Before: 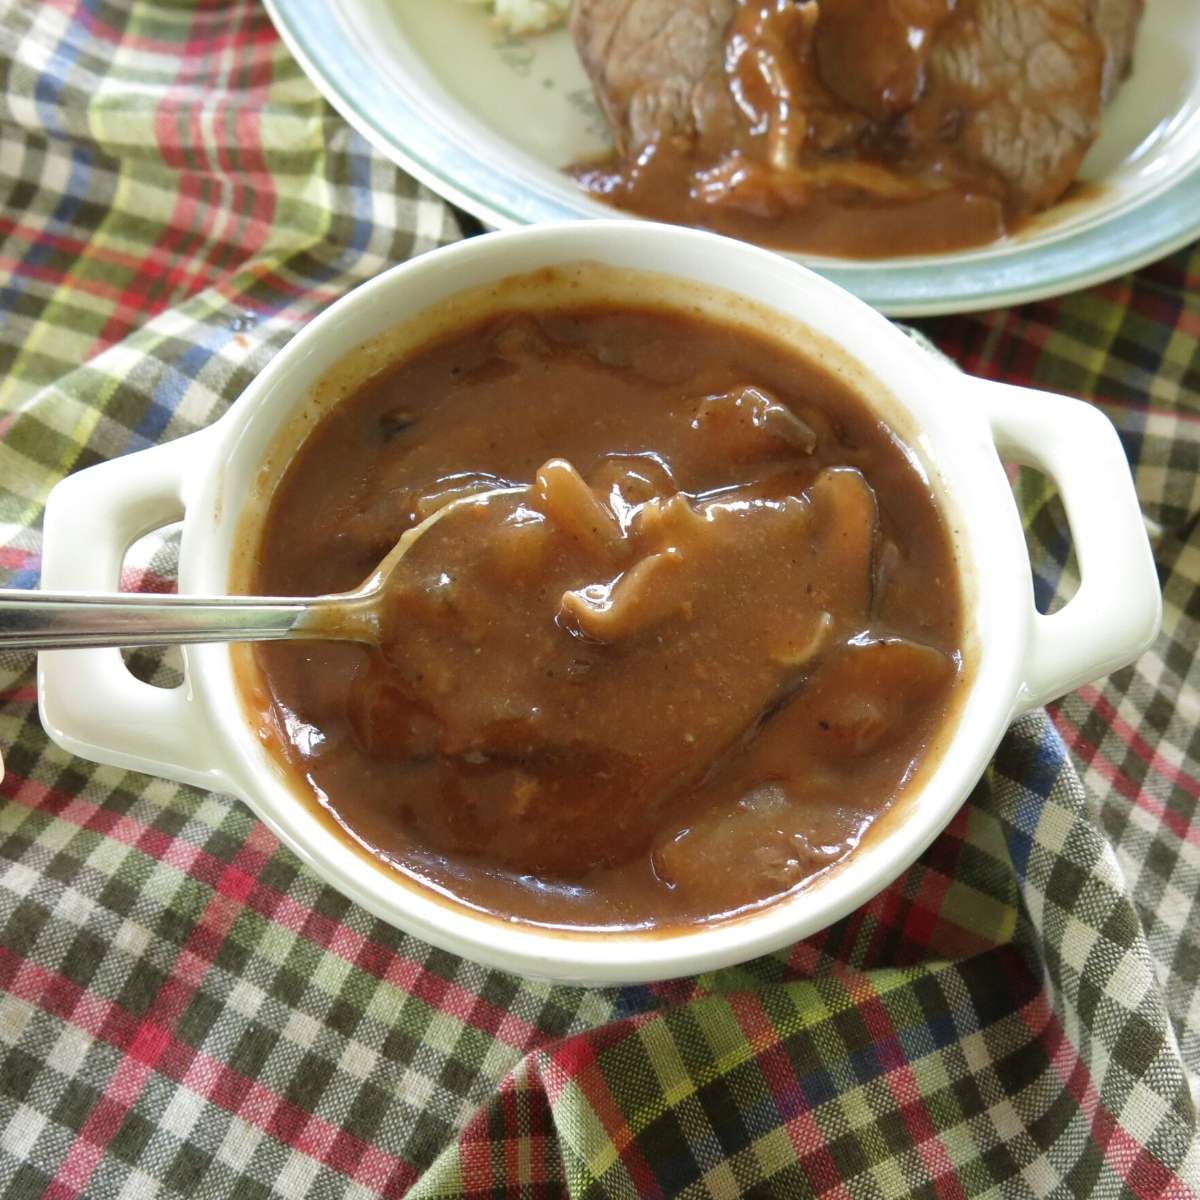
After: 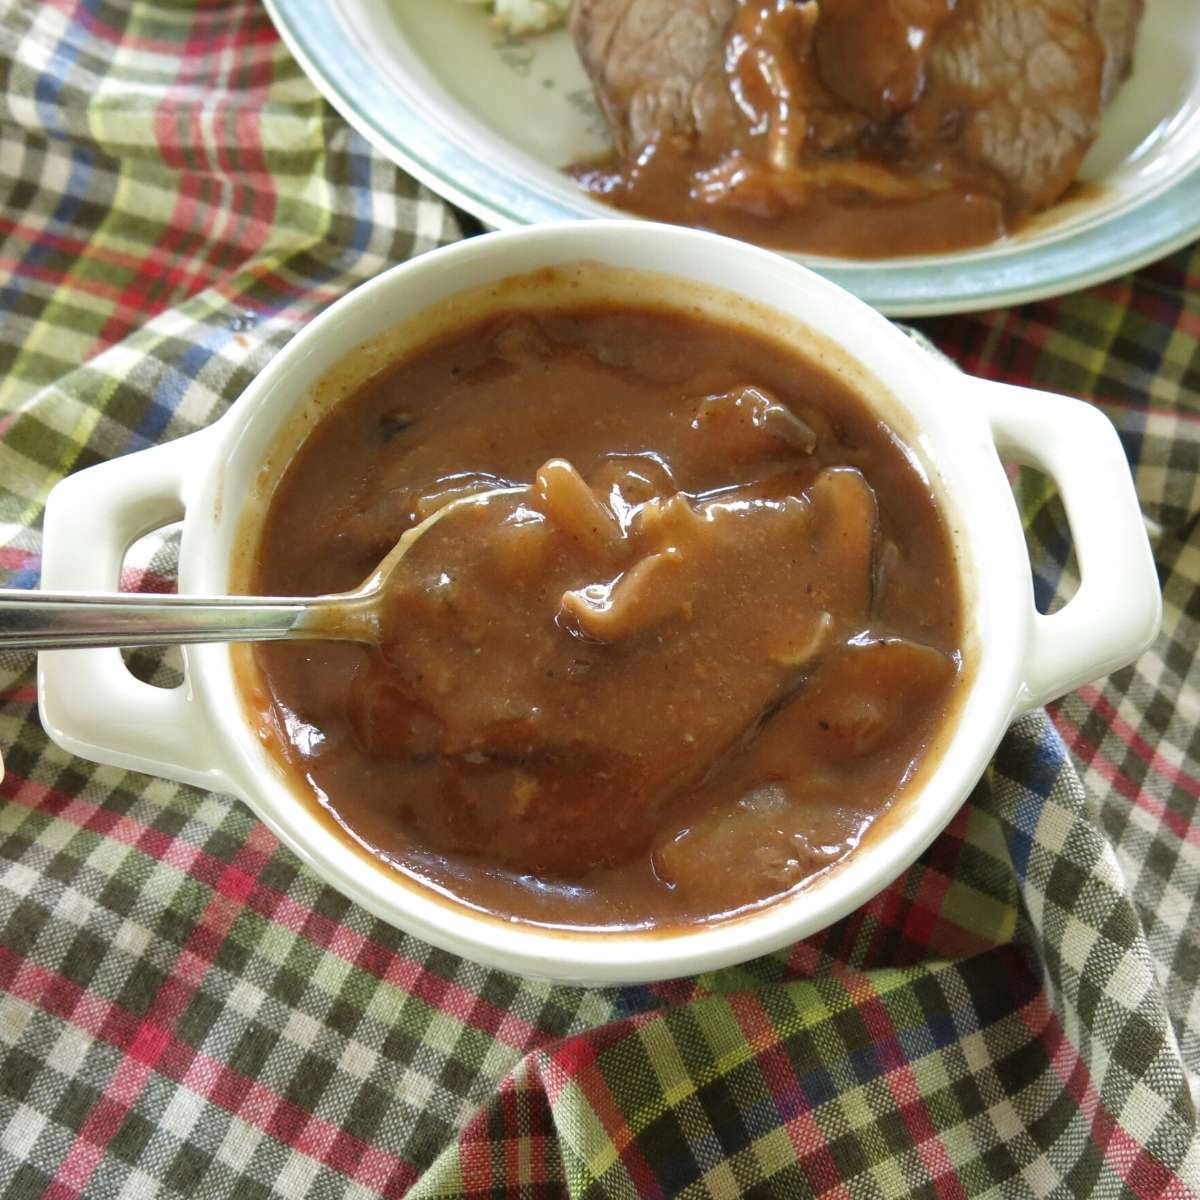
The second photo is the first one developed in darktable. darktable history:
shadows and highlights: shadows 40, highlights -54, highlights color adjustment 46%, low approximation 0.01, soften with gaussian
rotate and perspective: automatic cropping off
